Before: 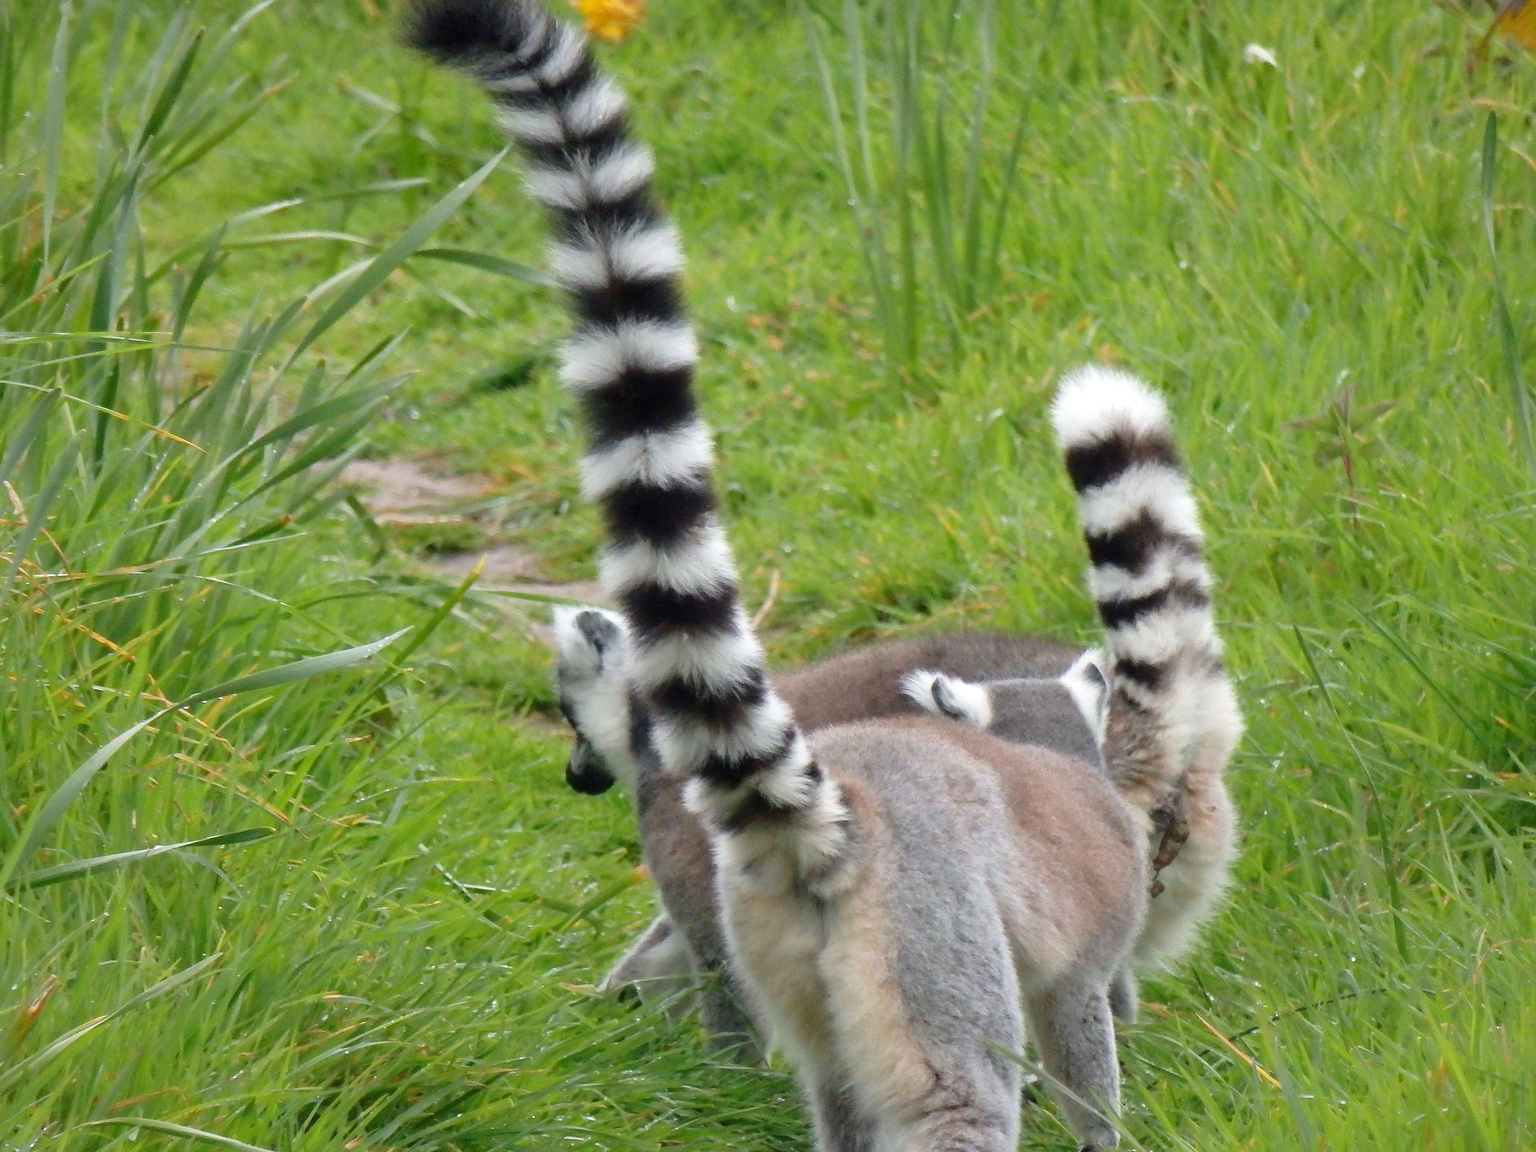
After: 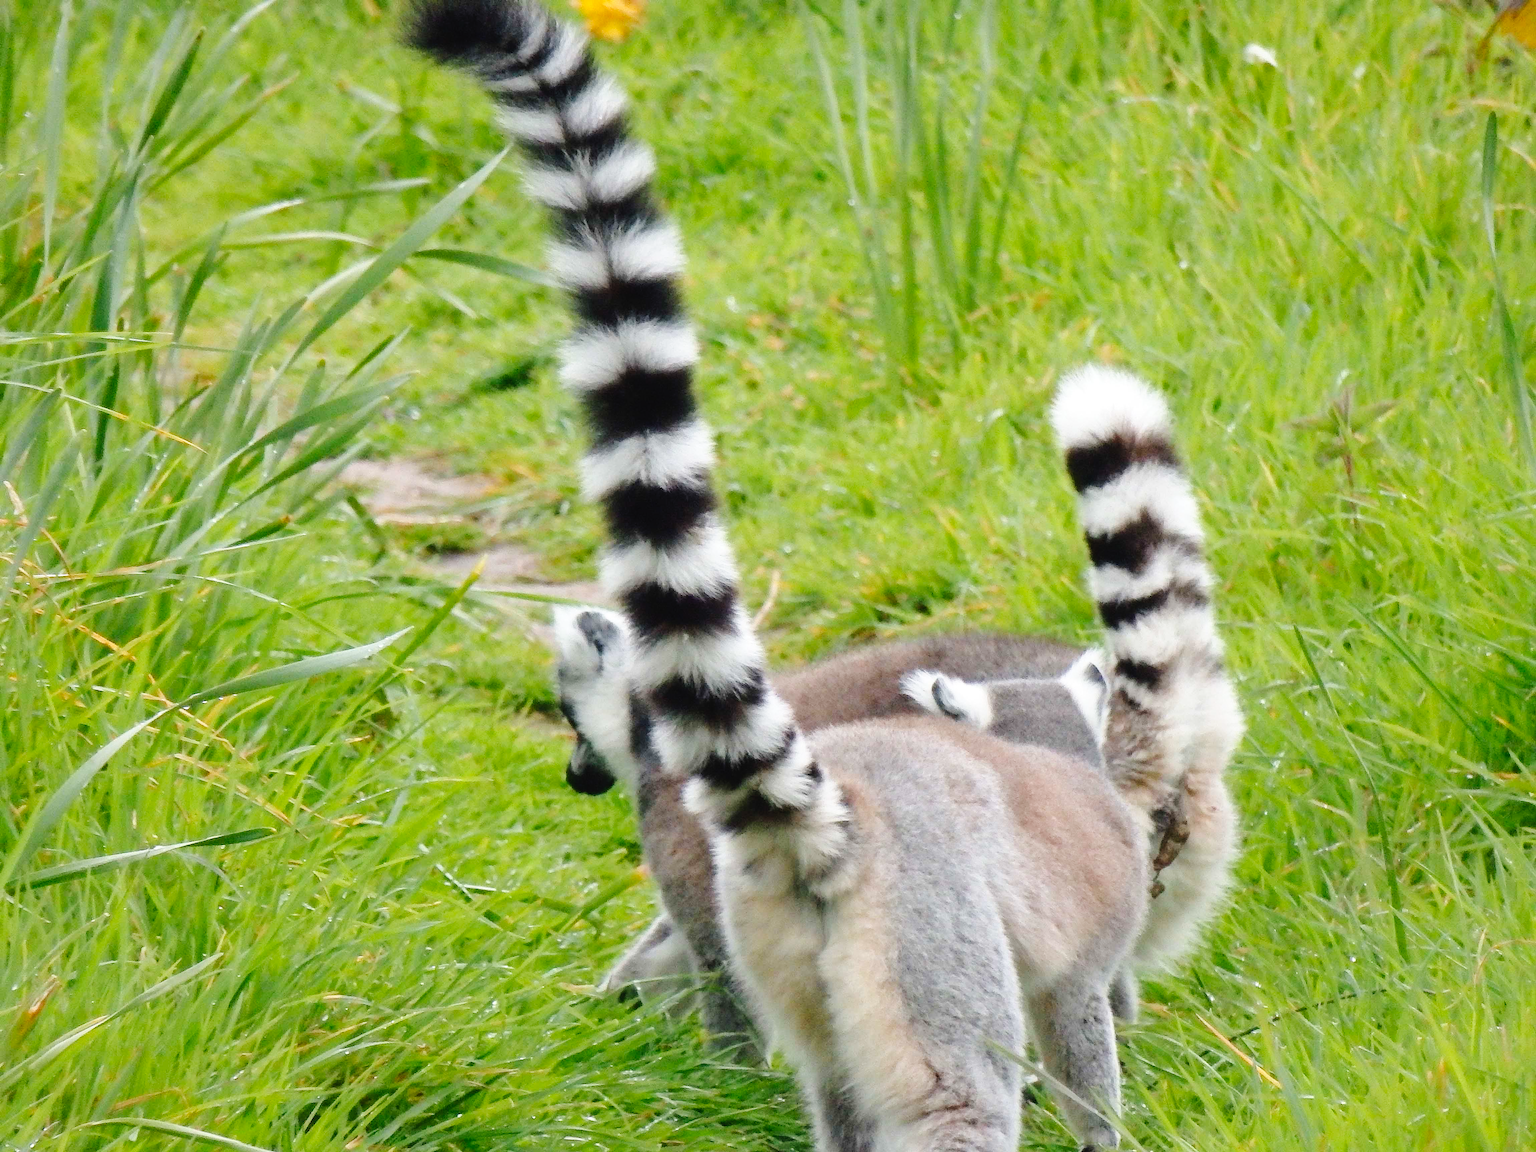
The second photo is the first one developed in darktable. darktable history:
tone curve: curves: ch0 [(0, 0.023) (0.087, 0.065) (0.184, 0.168) (0.45, 0.54) (0.57, 0.683) (0.722, 0.825) (0.877, 0.948) (1, 1)]; ch1 [(0, 0) (0.388, 0.369) (0.447, 0.447) (0.505, 0.5) (0.534, 0.528) (0.573, 0.583) (0.663, 0.68) (1, 1)]; ch2 [(0, 0) (0.314, 0.223) (0.427, 0.405) (0.492, 0.505) (0.531, 0.55) (0.589, 0.599) (1, 1)], preserve colors none
